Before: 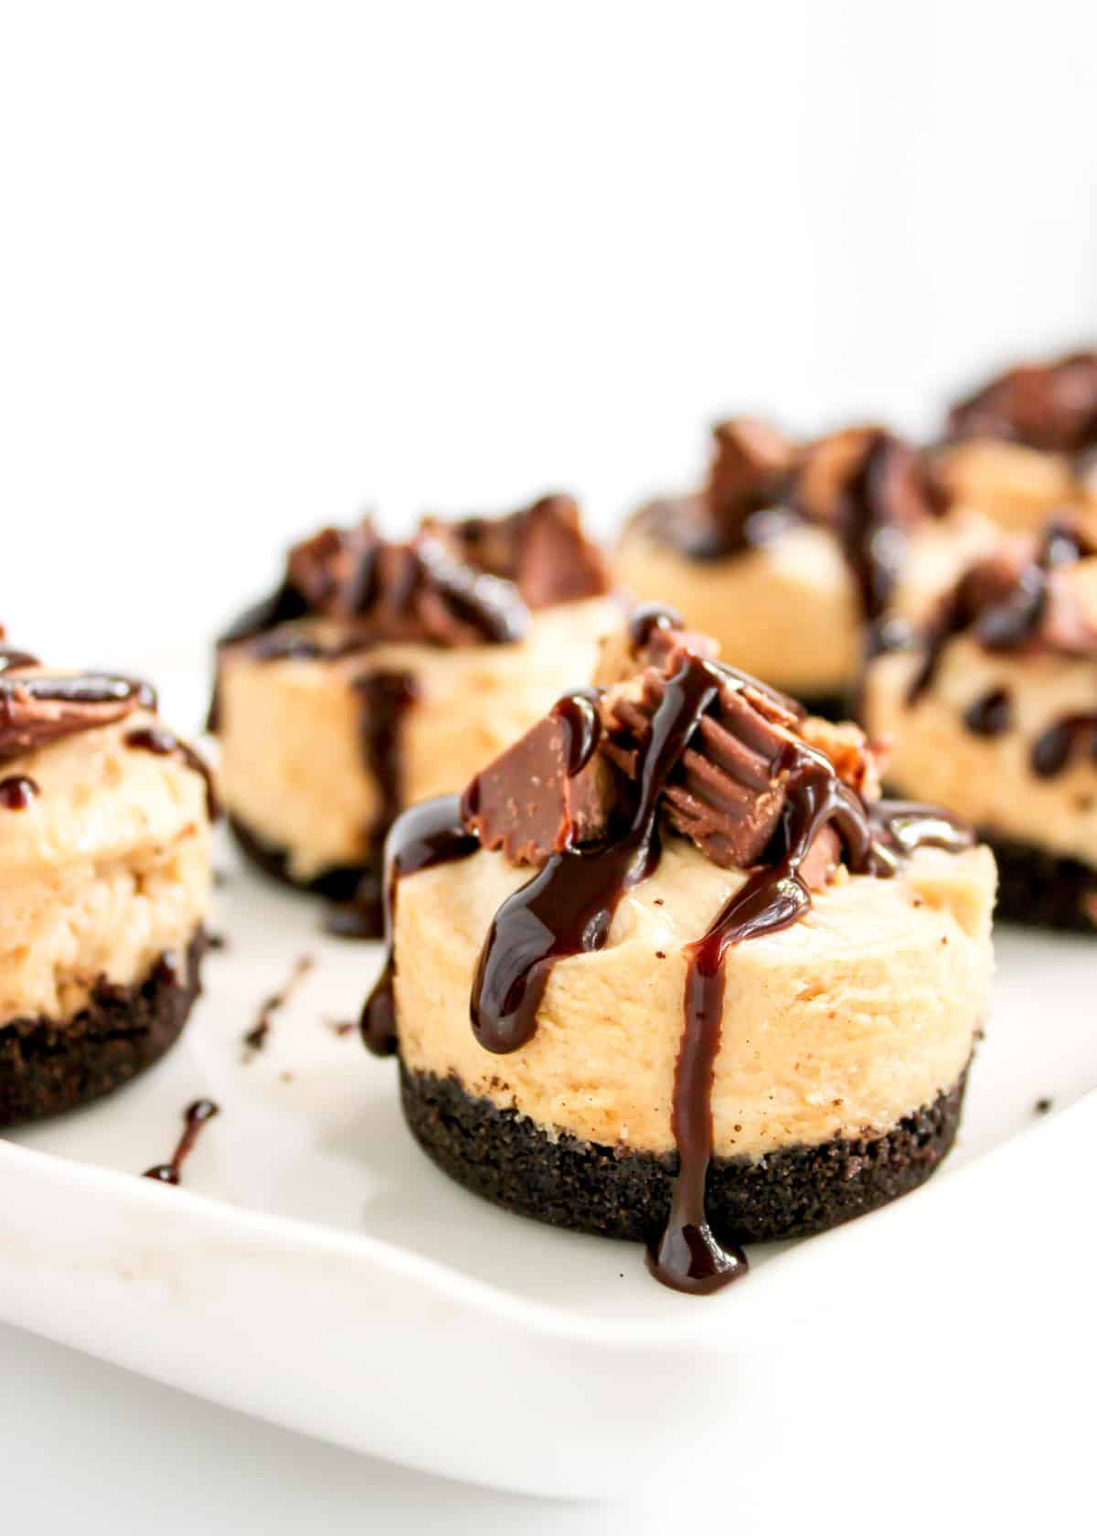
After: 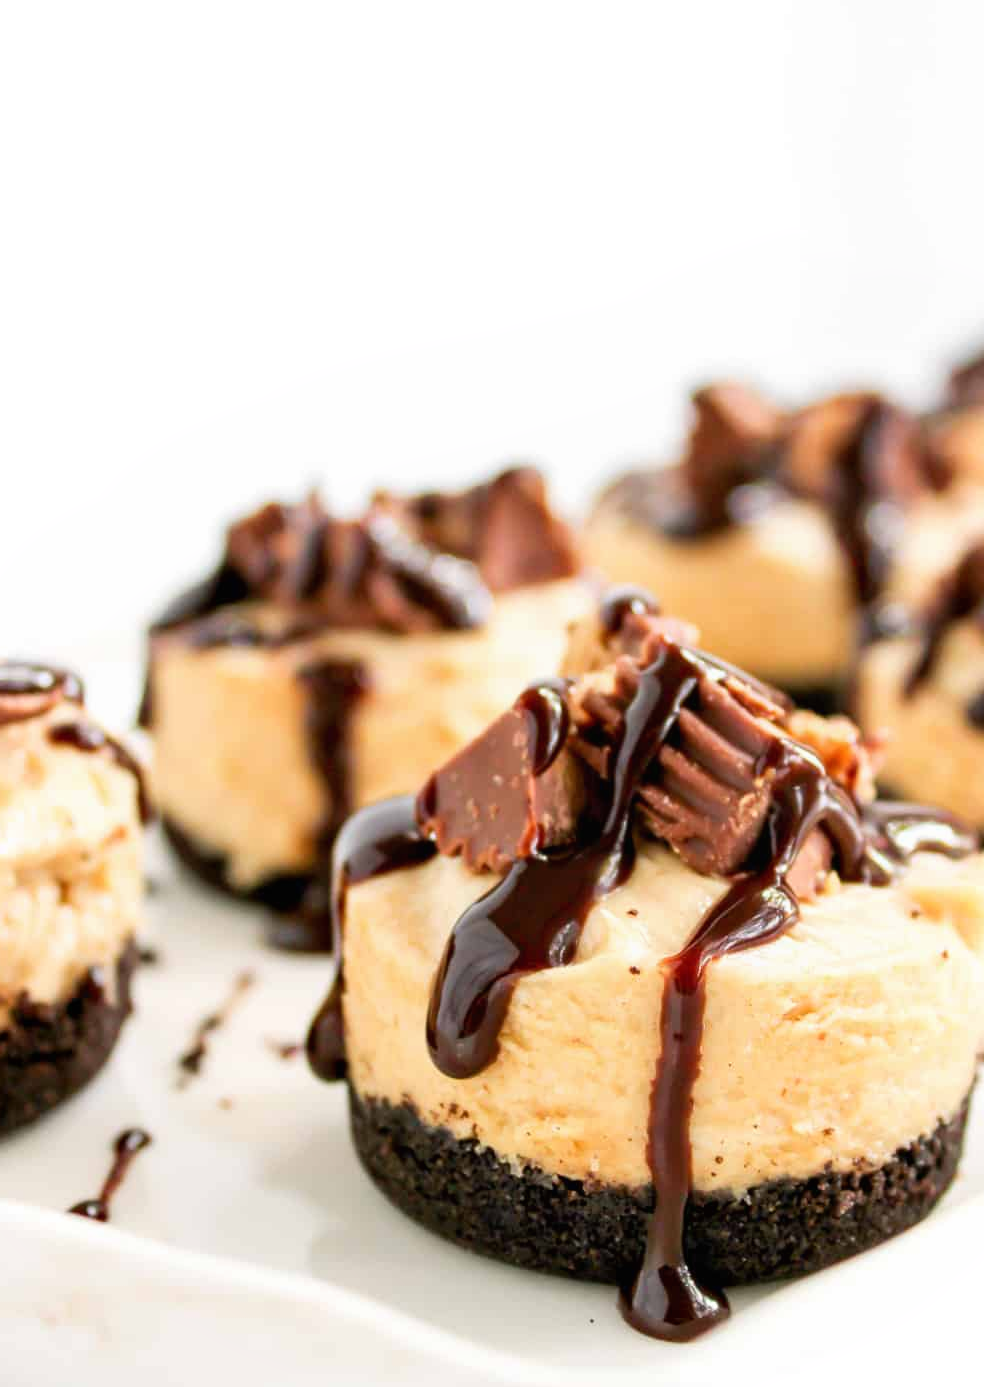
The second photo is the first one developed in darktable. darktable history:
local contrast: mode bilateral grid, contrast 100, coarseness 99, detail 89%, midtone range 0.2
crop and rotate: left 7.384%, top 4.449%, right 10.594%, bottom 12.944%
